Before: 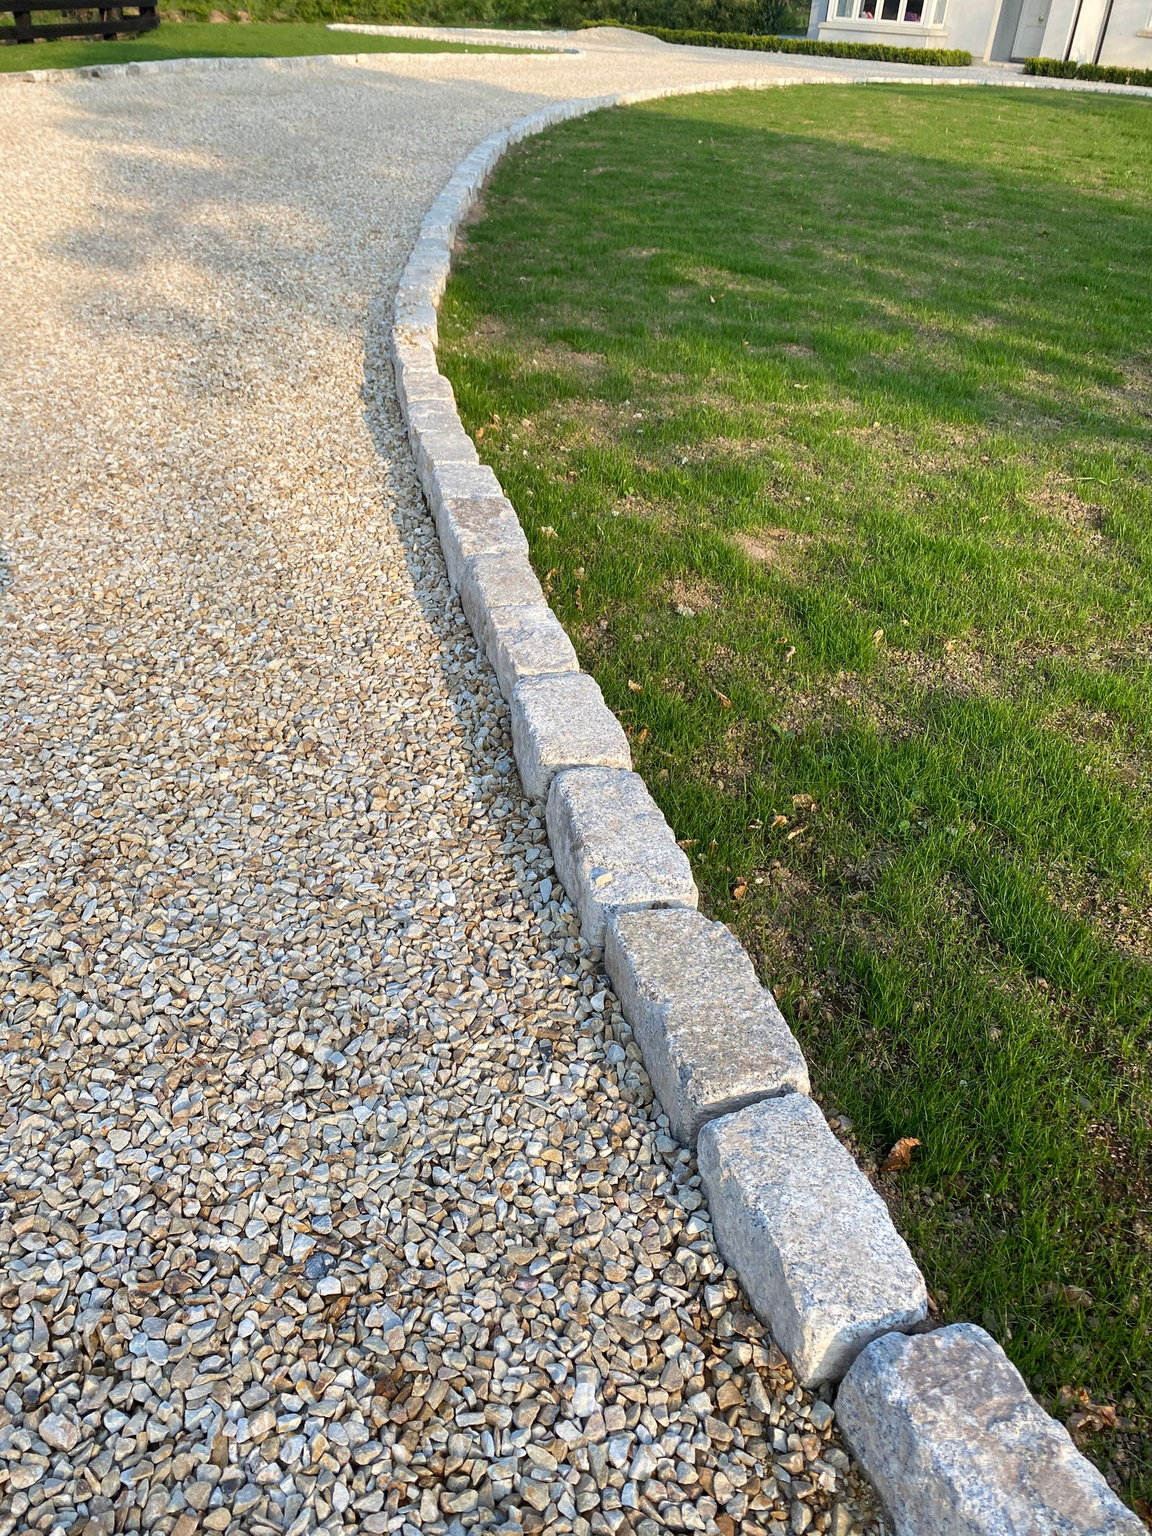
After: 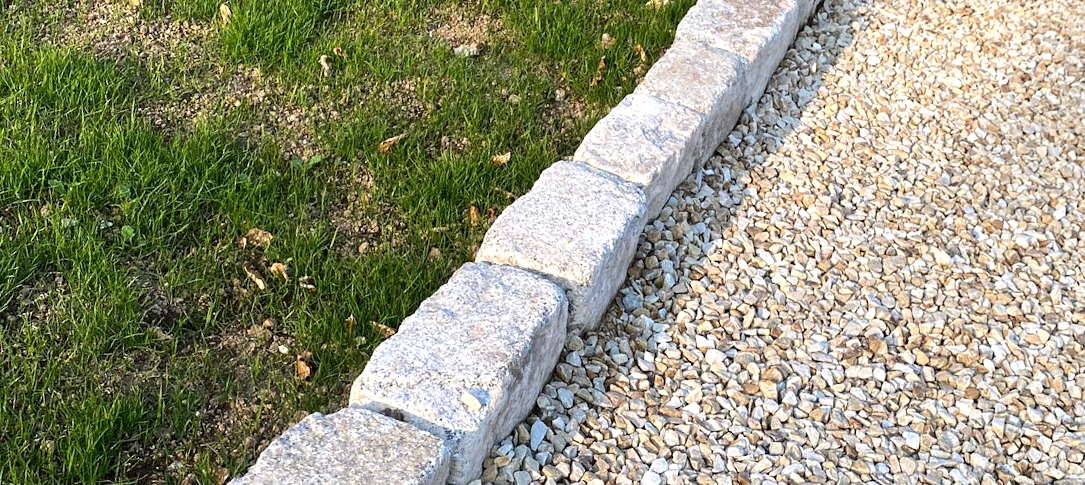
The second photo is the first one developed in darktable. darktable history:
white balance: red 1.004, blue 1.024
tone equalizer: -8 EV -0.417 EV, -7 EV -0.389 EV, -6 EV -0.333 EV, -5 EV -0.222 EV, -3 EV 0.222 EV, -2 EV 0.333 EV, -1 EV 0.389 EV, +0 EV 0.417 EV, edges refinement/feathering 500, mask exposure compensation -1.57 EV, preserve details no
crop and rotate: angle 16.12°, top 30.835%, bottom 35.653%
